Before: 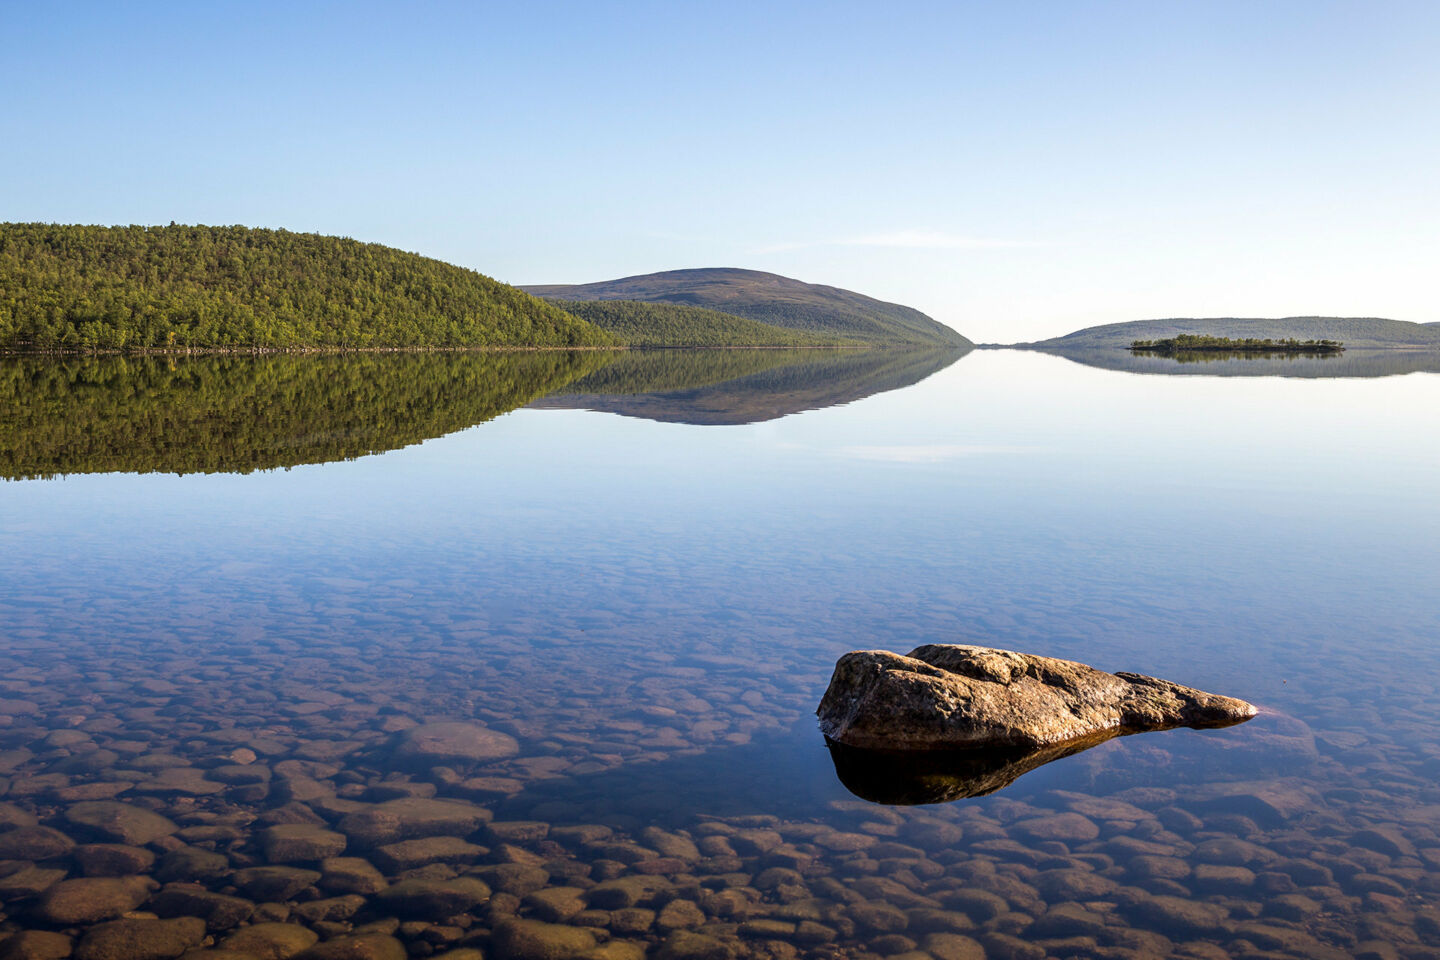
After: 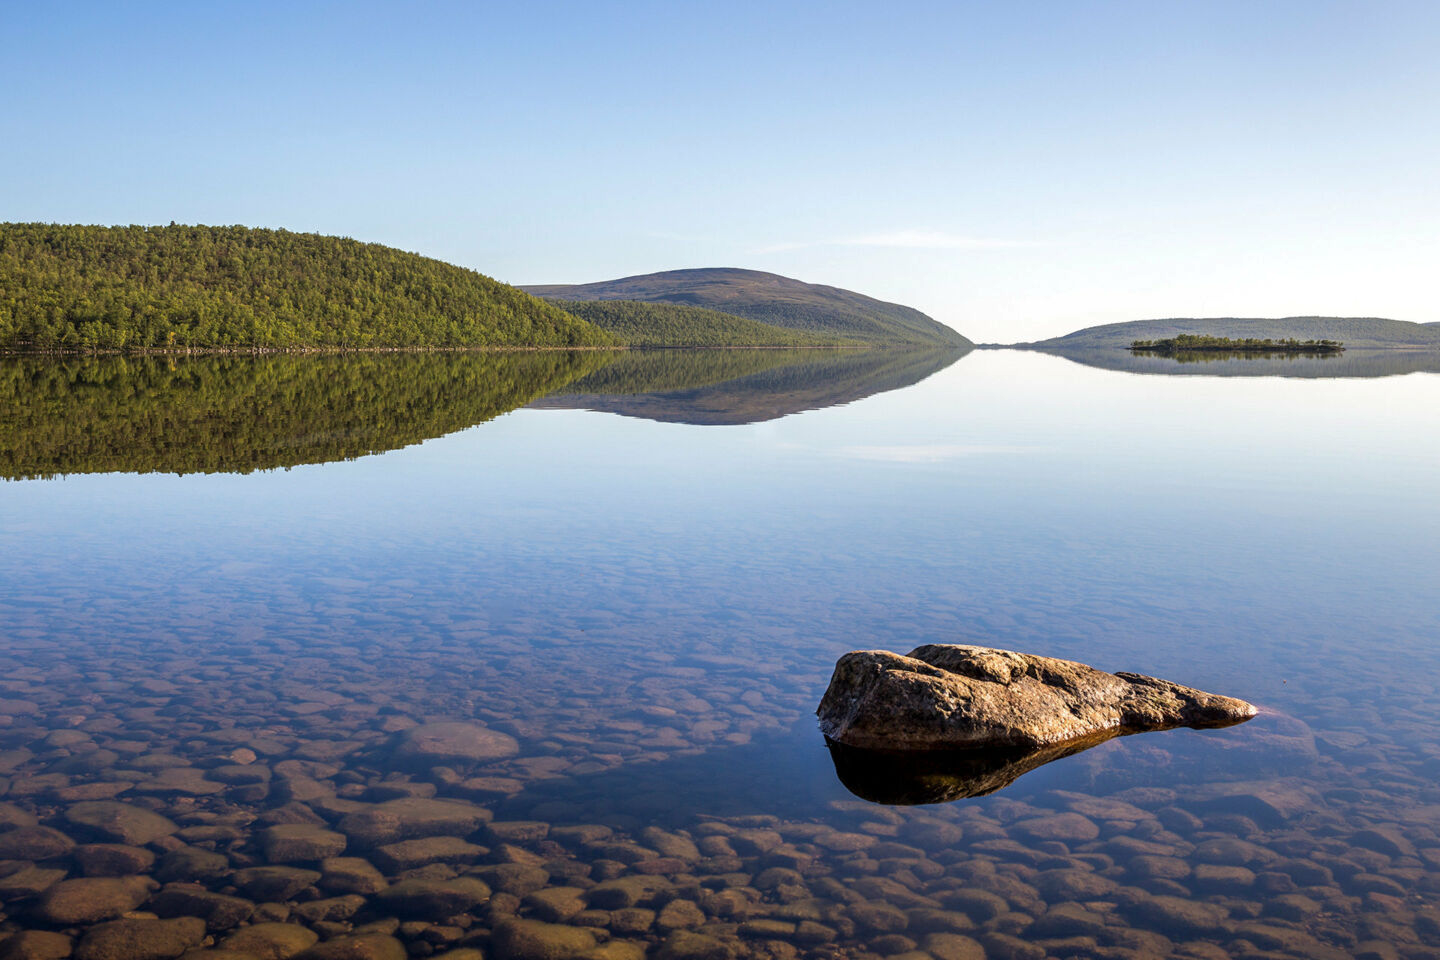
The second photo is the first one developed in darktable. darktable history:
shadows and highlights: shadows 24.94, highlights -24.69
tone equalizer: edges refinement/feathering 500, mask exposure compensation -1.57 EV, preserve details no
